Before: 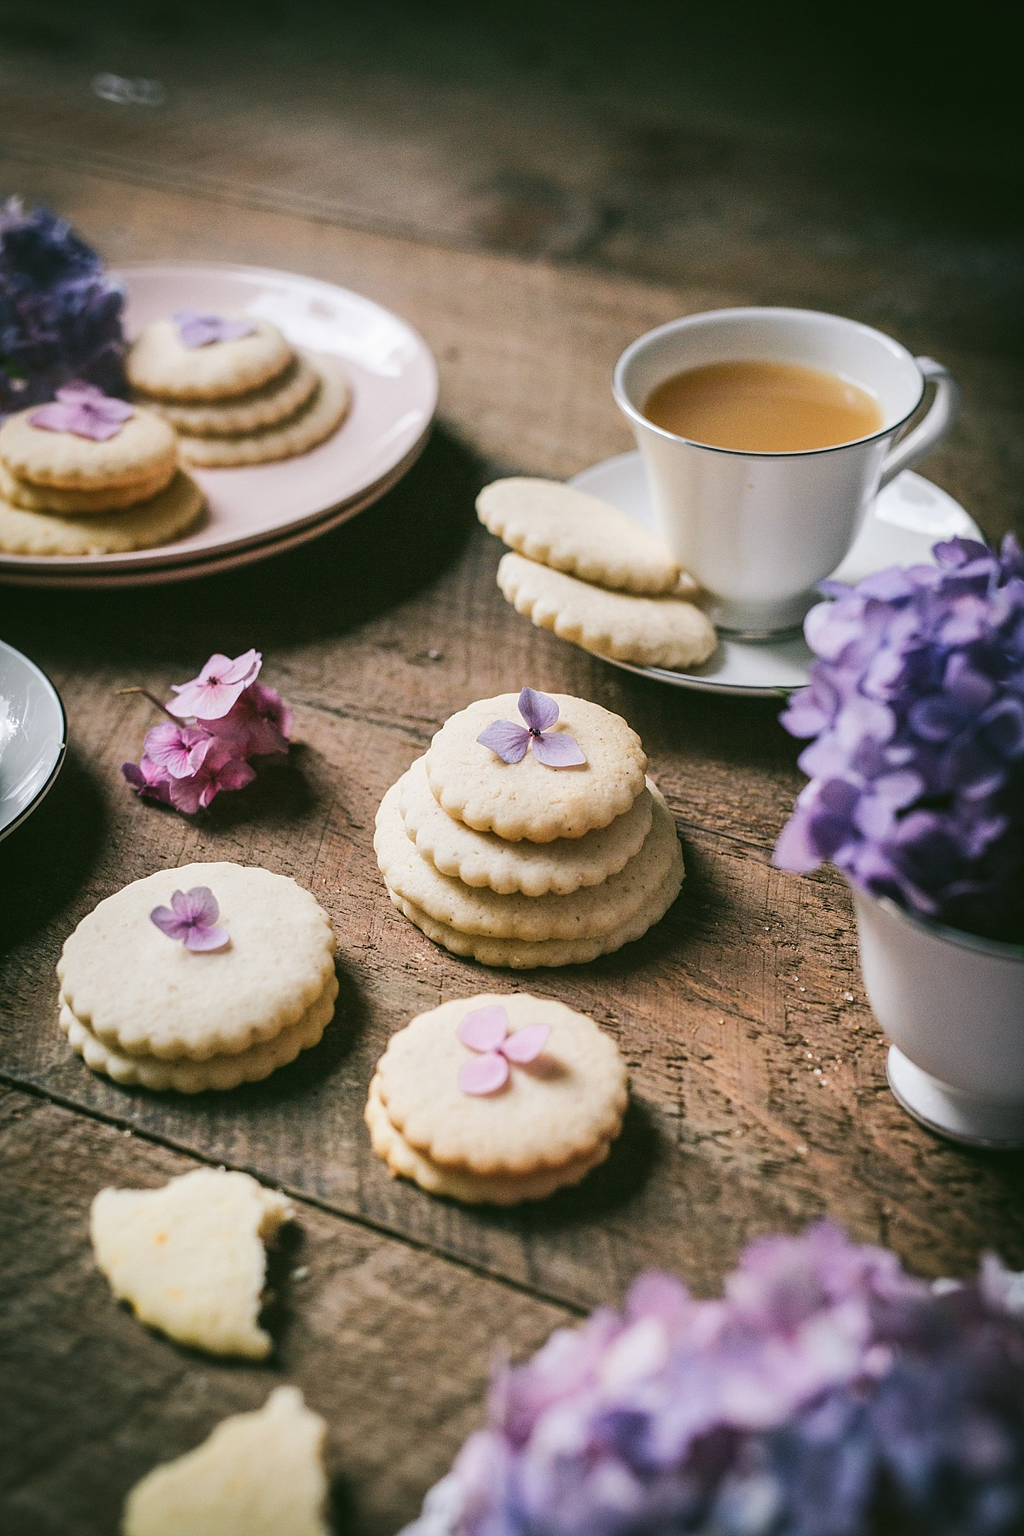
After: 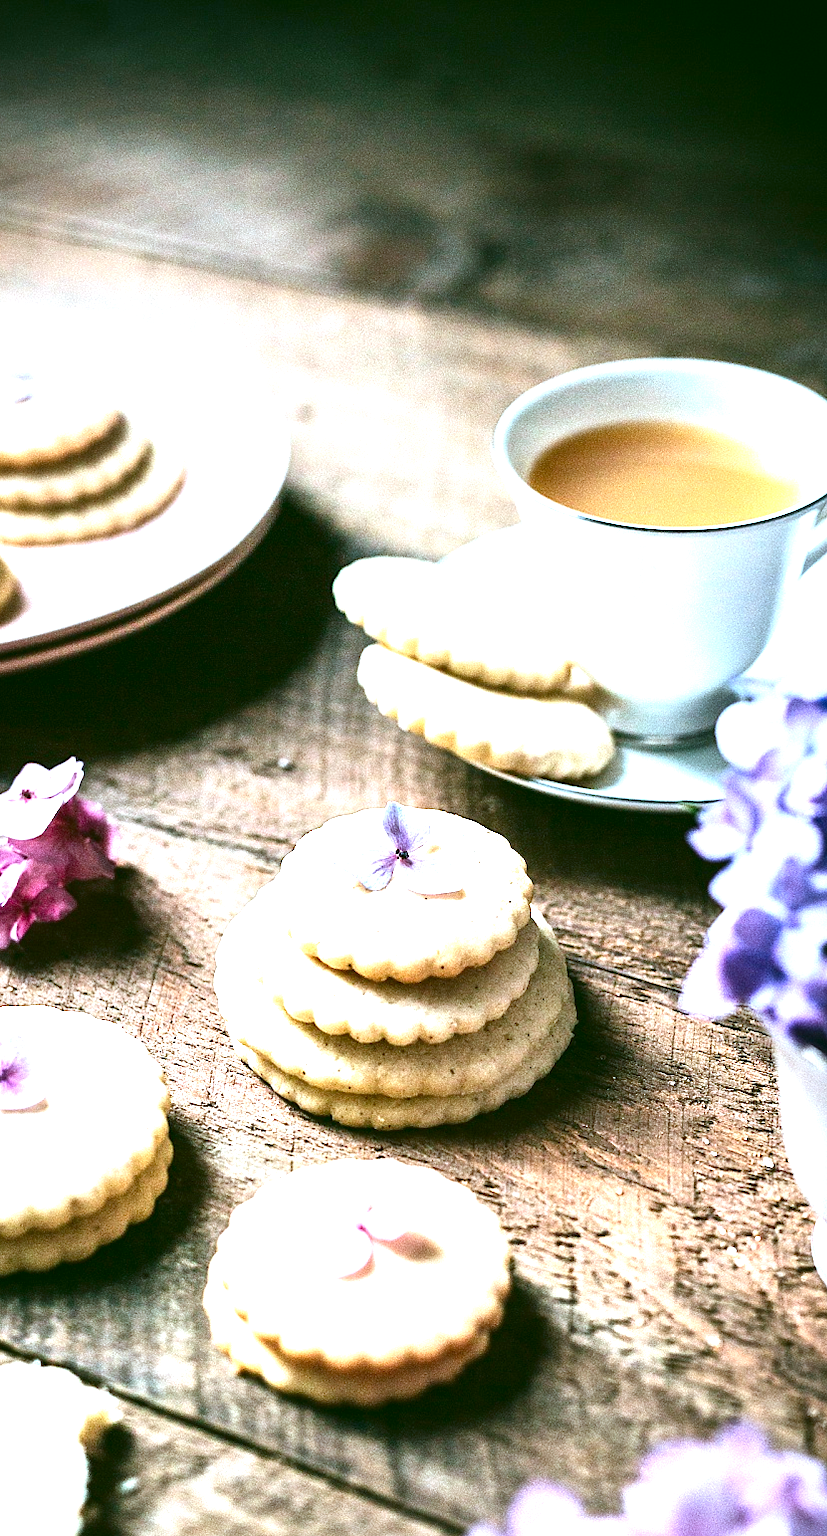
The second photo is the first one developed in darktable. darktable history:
crop: left 18.592%, right 12.146%, bottom 14.241%
contrast brightness saturation: contrast 0.126, brightness -0.223, saturation 0.148
exposure: black level correction 0.001, exposure 1.659 EV, compensate exposure bias true, compensate highlight preservation false
color correction: highlights a* -10.37, highlights b* -19.57
